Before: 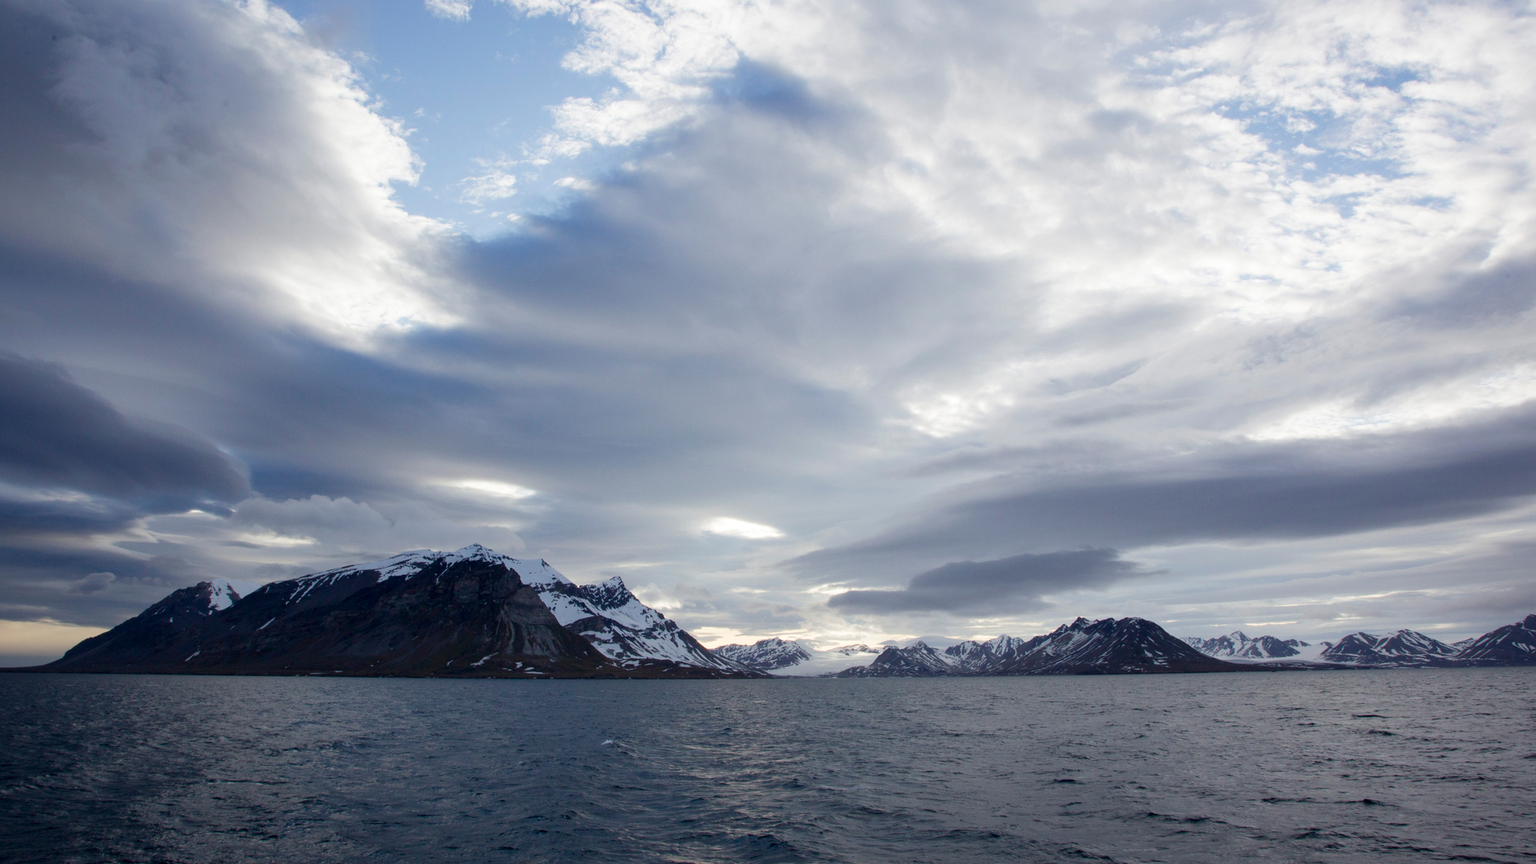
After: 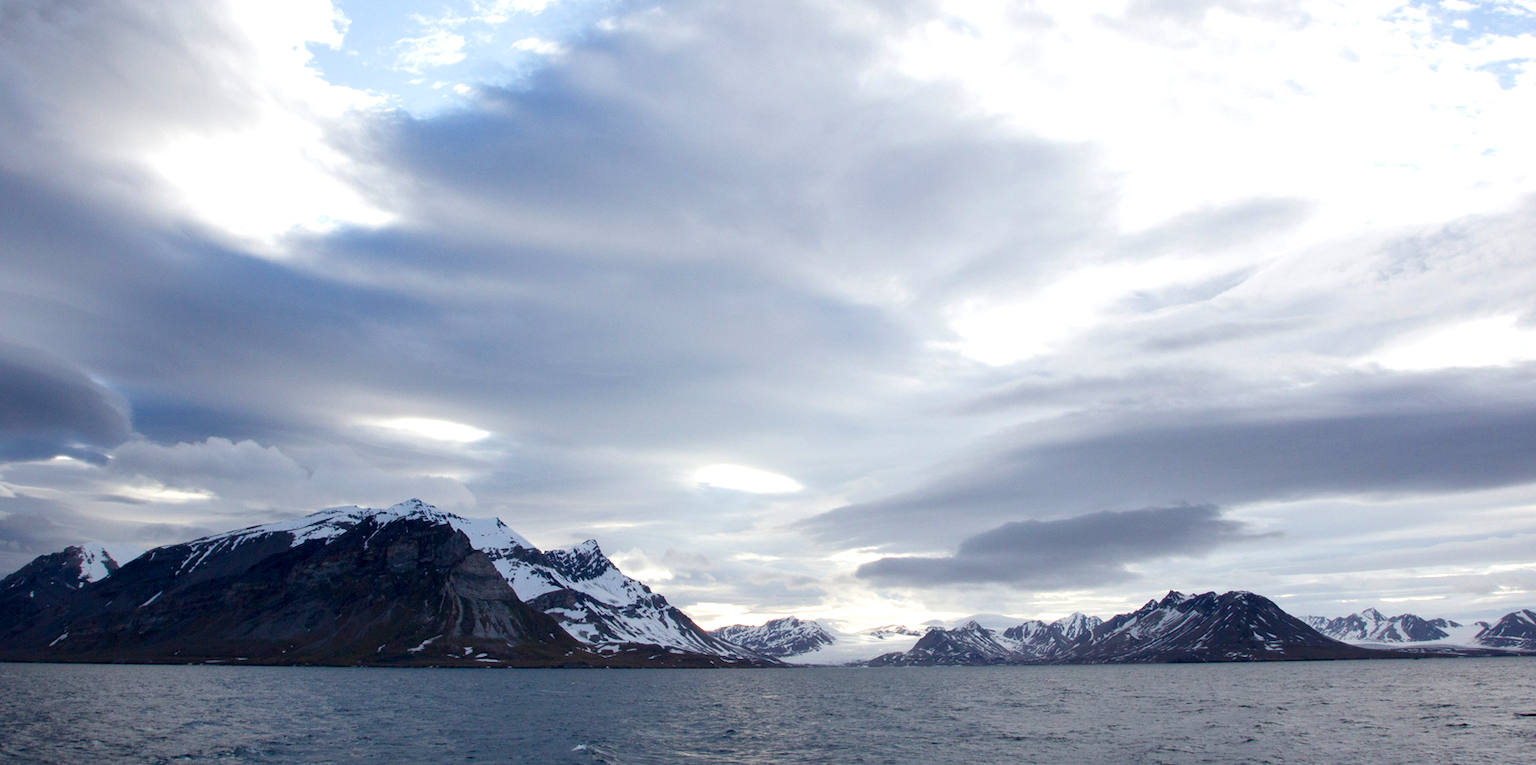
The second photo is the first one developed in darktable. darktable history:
crop: left 9.516%, top 17.014%, right 10.812%, bottom 12.408%
exposure: black level correction 0.001, exposure 0.498 EV, compensate exposure bias true, compensate highlight preservation false
color balance rgb: perceptual saturation grading › global saturation -2.139%, perceptual saturation grading › highlights -7.125%, perceptual saturation grading › mid-tones 8.678%, perceptual saturation grading › shadows 4.748%, global vibrance 5.823%
